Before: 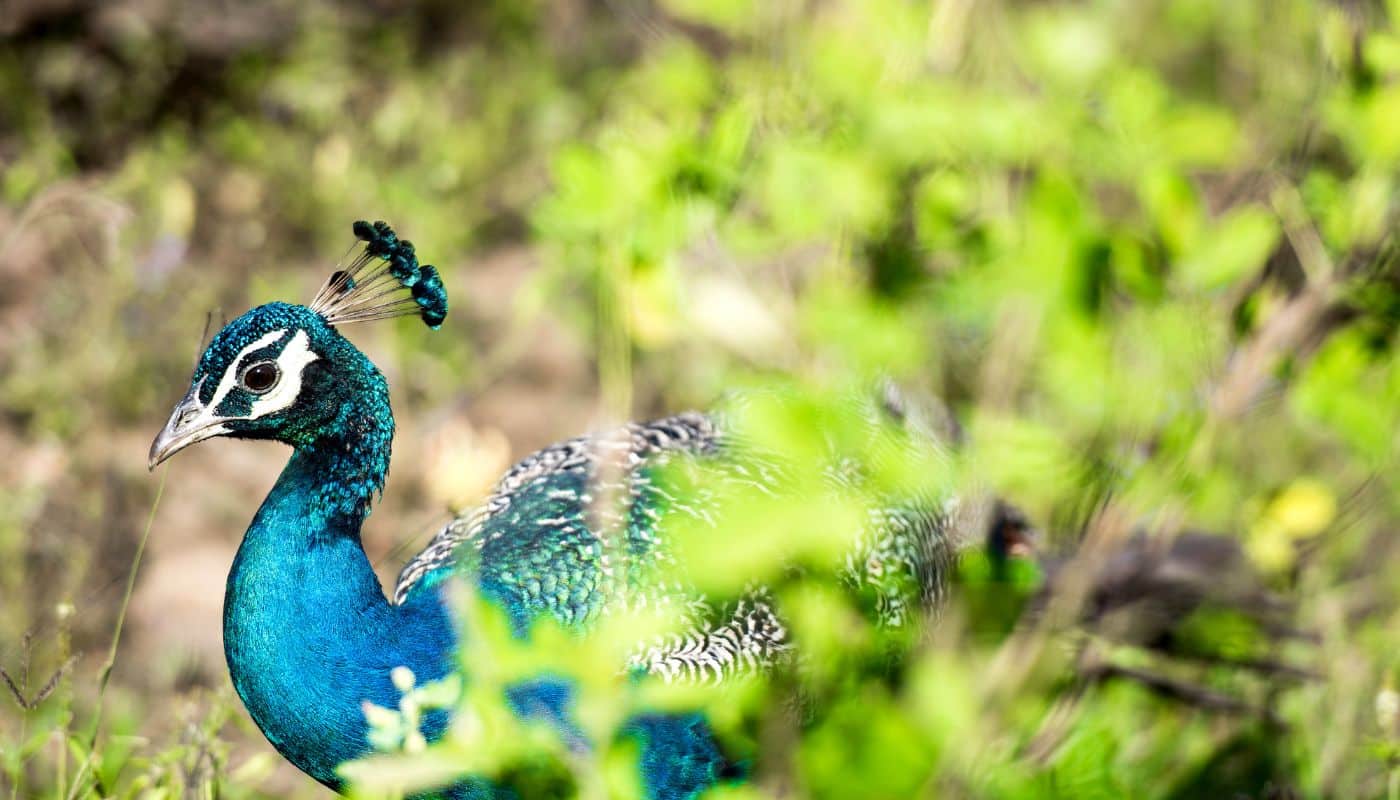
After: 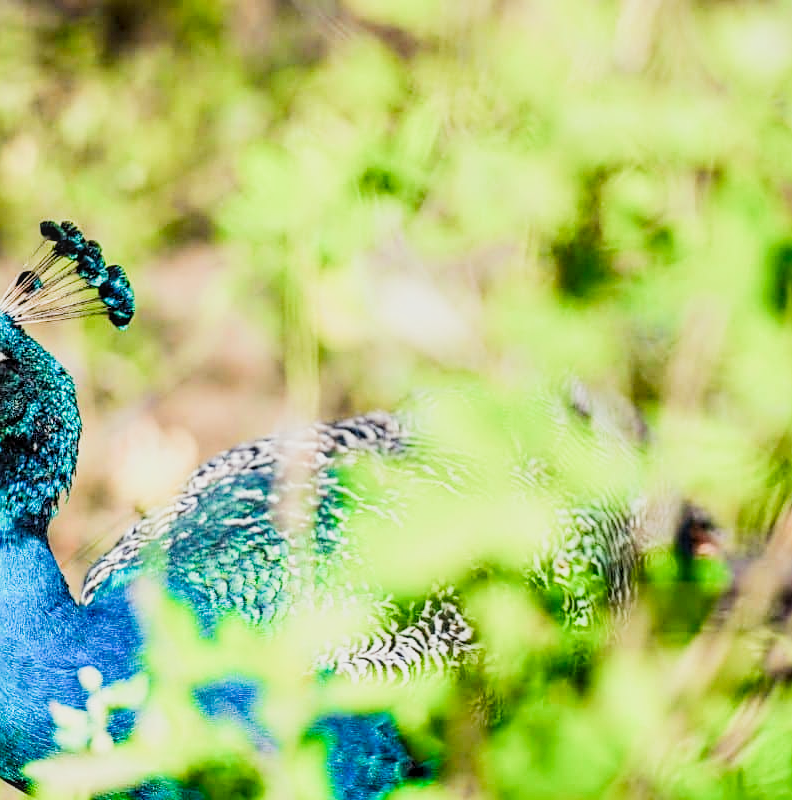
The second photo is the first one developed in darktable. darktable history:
exposure: black level correction 0, exposure 1.178 EV, compensate highlight preservation false
crop and rotate: left 22.418%, right 20.966%
local contrast: on, module defaults
filmic rgb: black relative exposure -7.44 EV, white relative exposure 4.84 EV, hardness 3.4, preserve chrominance RGB euclidean norm, color science v5 (2021), contrast in shadows safe, contrast in highlights safe
sharpen: on, module defaults
color balance rgb: perceptual saturation grading › global saturation 17.867%, global vibrance 20%
shadows and highlights: shadows 32.29, highlights -32.23, soften with gaussian
